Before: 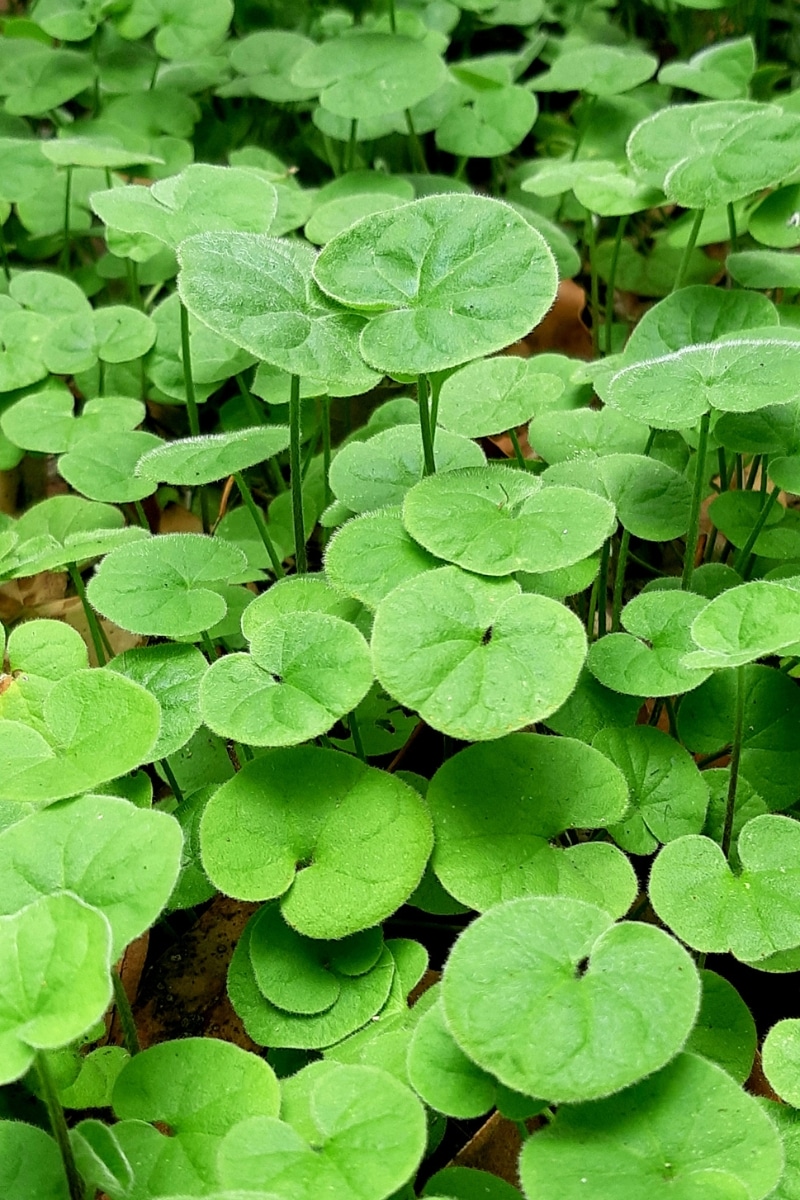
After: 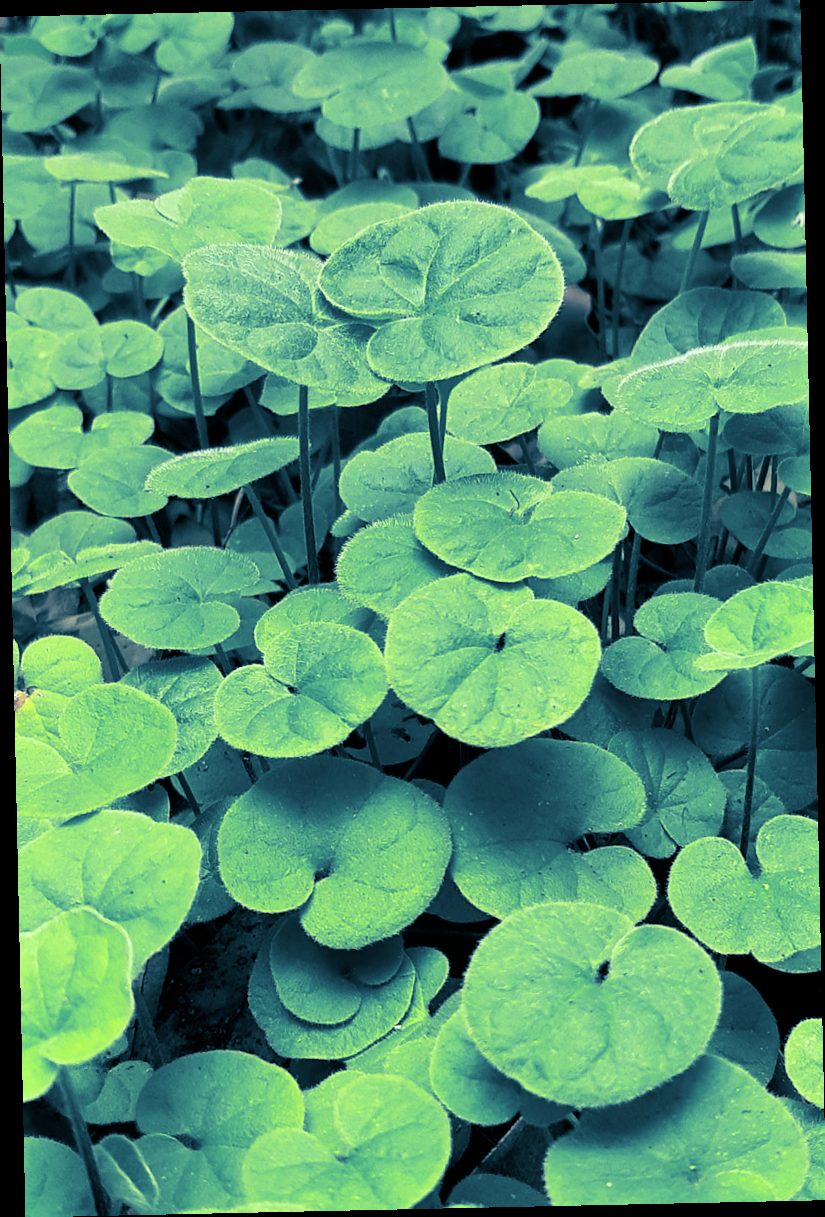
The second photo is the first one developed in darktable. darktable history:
split-toning: shadows › hue 212.4°, balance -70
rotate and perspective: rotation -1.24°, automatic cropping off
shadows and highlights: soften with gaussian
contrast brightness saturation: contrast 0.1, brightness 0.03, saturation 0.09
